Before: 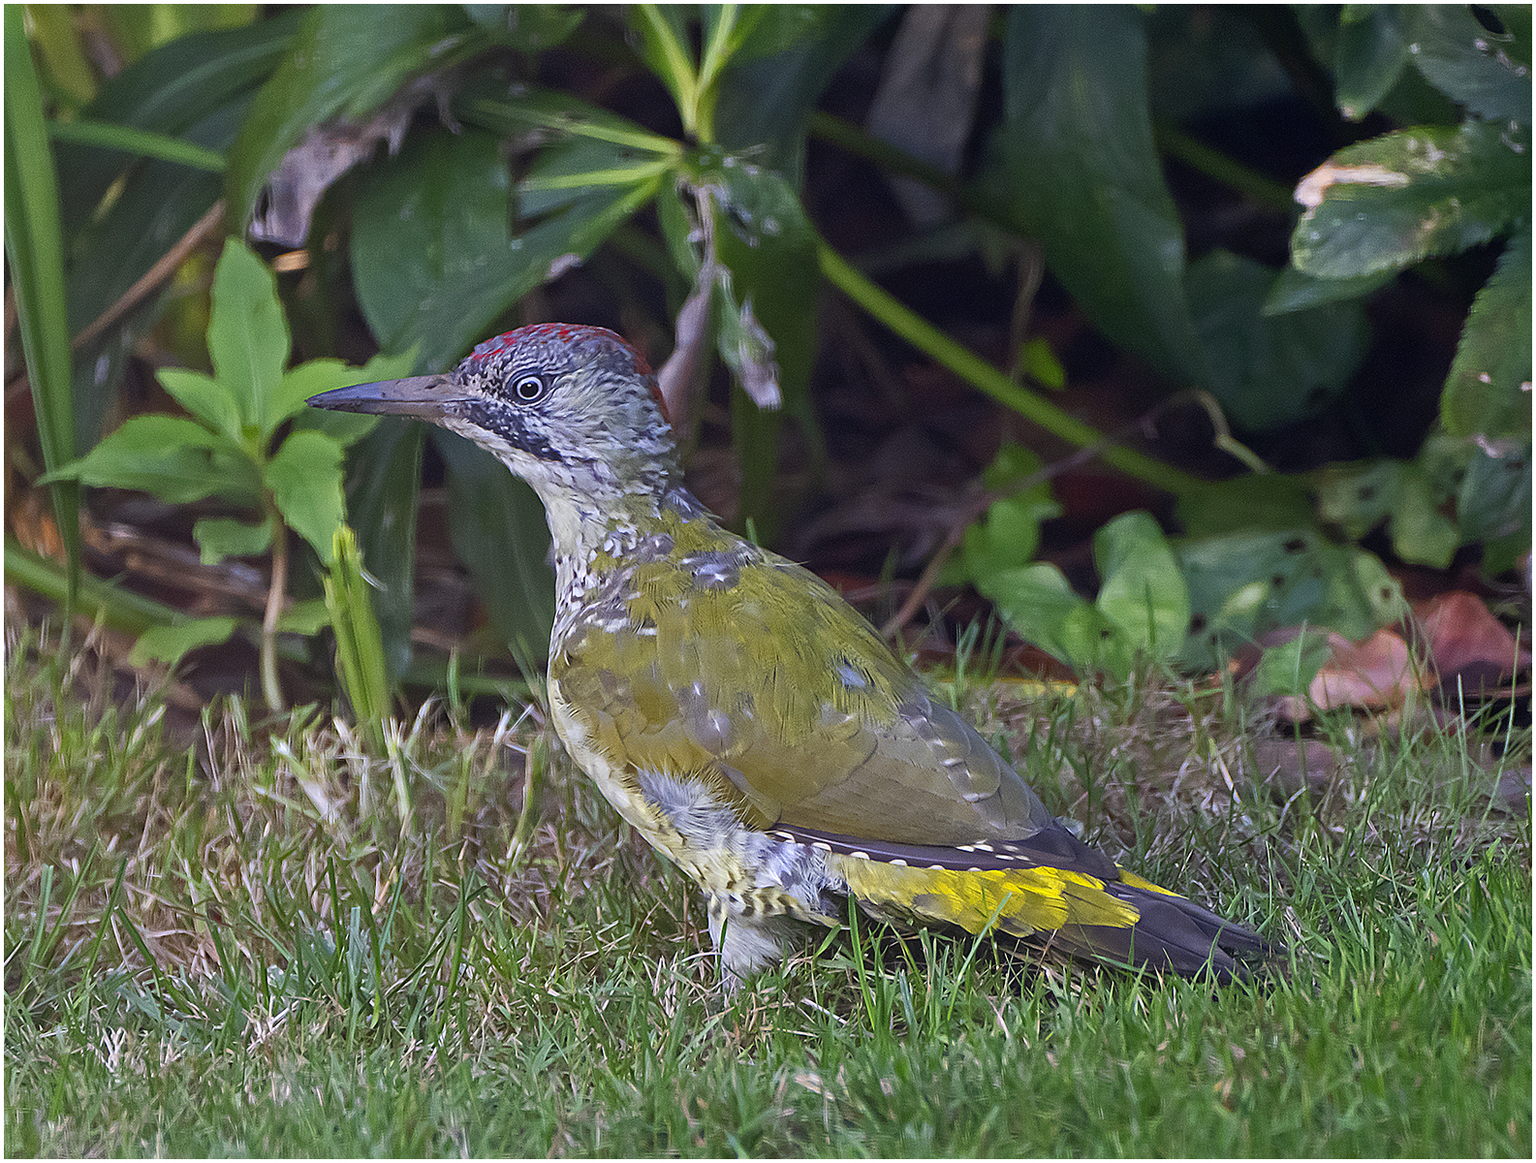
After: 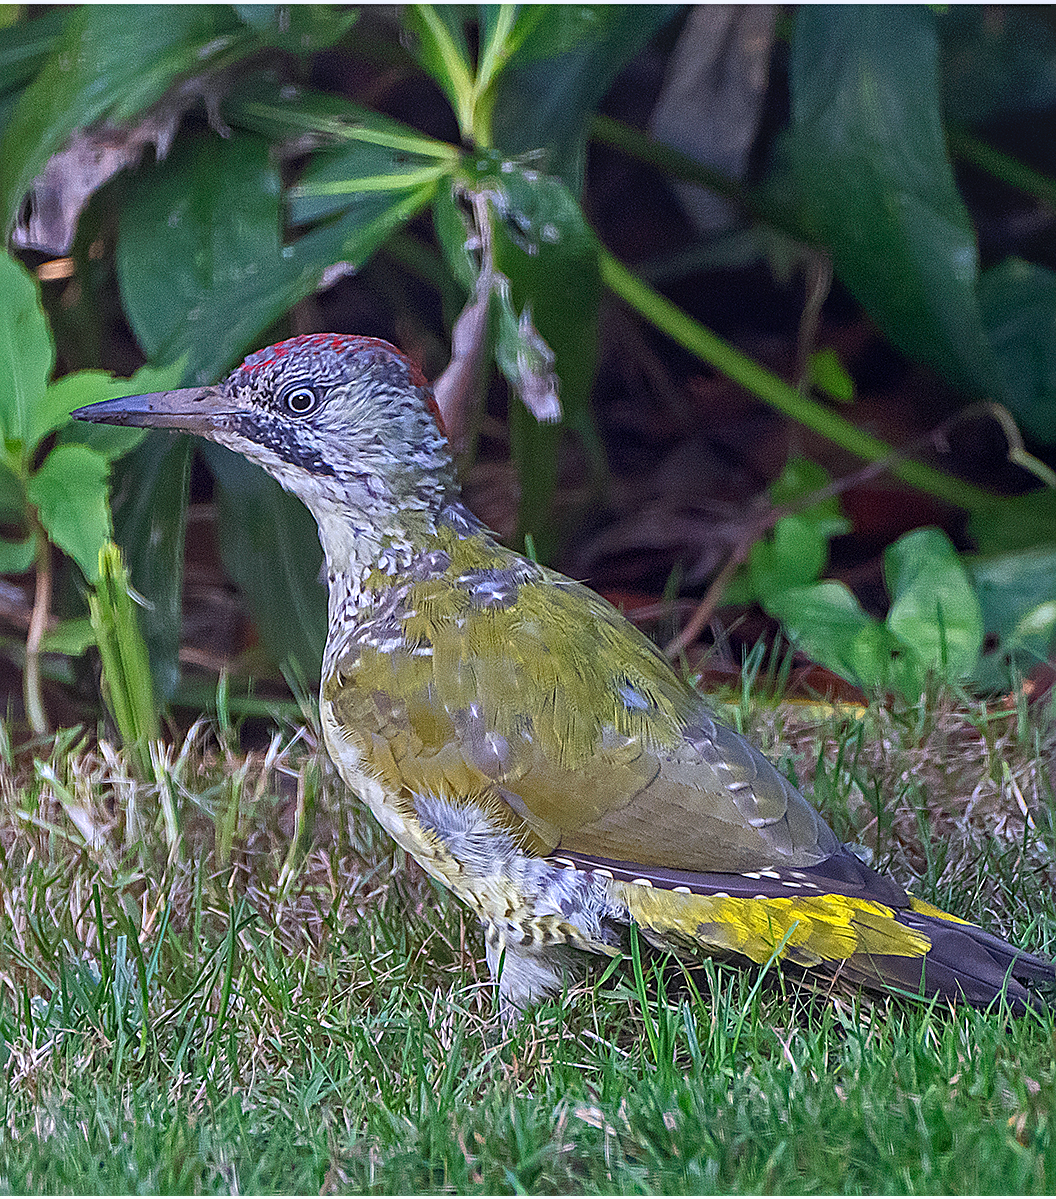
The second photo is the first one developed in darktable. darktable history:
color calibration: illuminant as shot in camera, x 0.358, y 0.373, temperature 4628.91 K
crop and rotate: left 15.546%, right 17.787%
local contrast: on, module defaults
sharpen: on, module defaults
